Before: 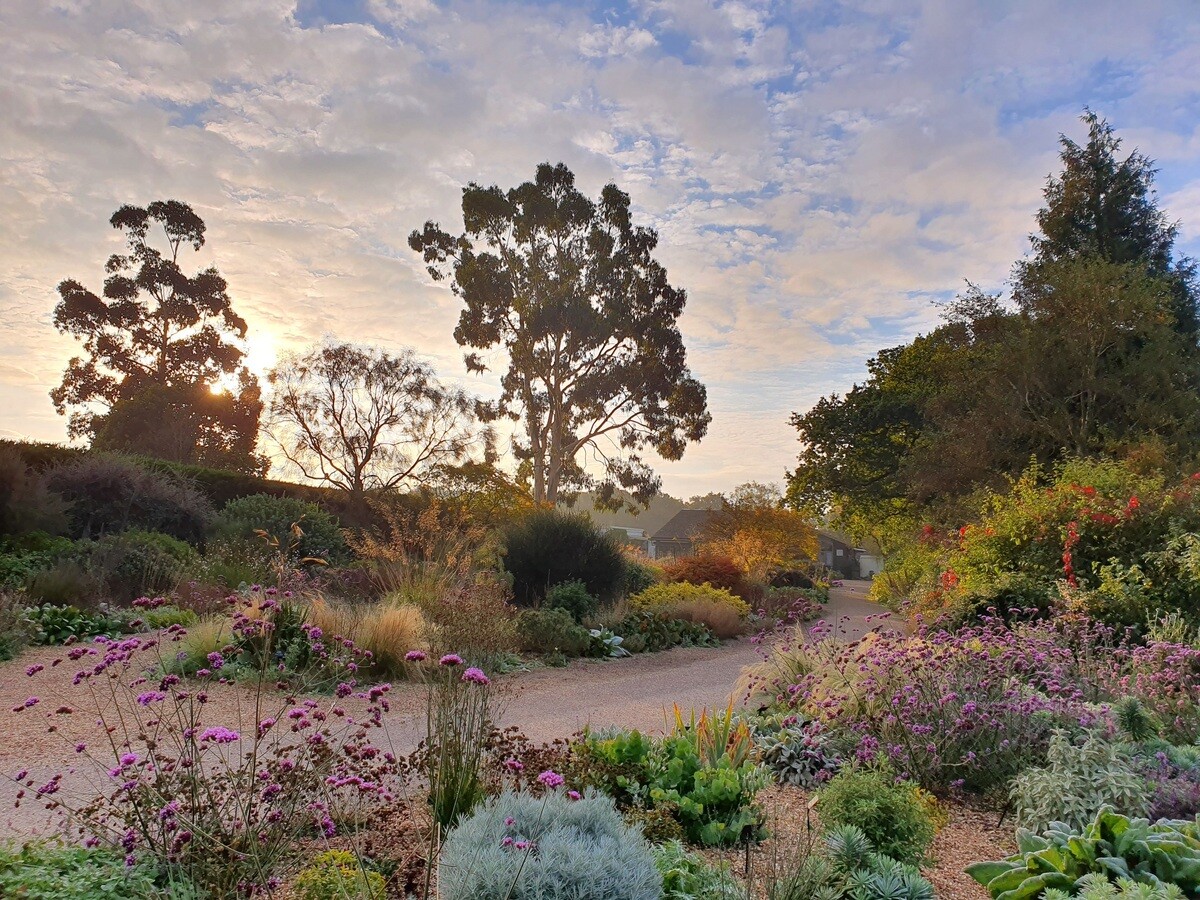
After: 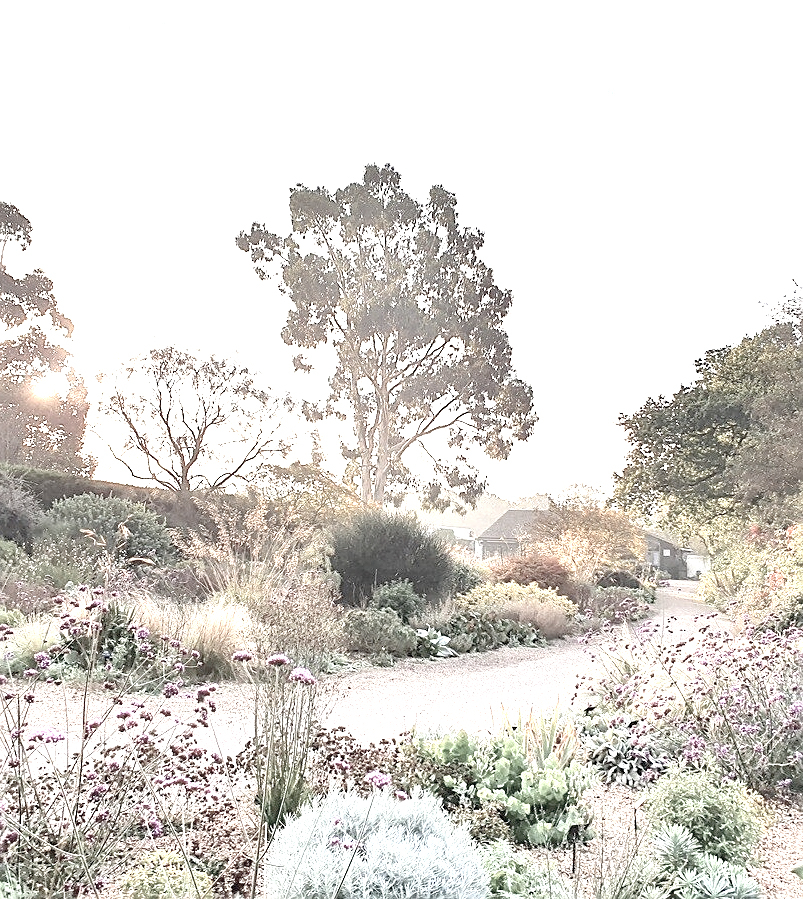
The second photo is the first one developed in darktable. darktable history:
crop and rotate: left 14.428%, right 18.638%
levels: black 0.027%, levels [0, 0.397, 0.955]
sharpen: on, module defaults
base curve: curves: ch0 [(0, 0) (0.303, 0.277) (1, 1)], preserve colors none
color correction: highlights b* -0.028, saturation 0.246
tone equalizer: -8 EV -0.771 EV, -7 EV -0.671 EV, -6 EV -0.595 EV, -5 EV -0.402 EV, -3 EV 0.393 EV, -2 EV 0.6 EV, -1 EV 0.69 EV, +0 EV 0.735 EV, smoothing diameter 24.97%, edges refinement/feathering 11.21, preserve details guided filter
exposure: black level correction 0, exposure 1.511 EV, compensate highlight preservation false
